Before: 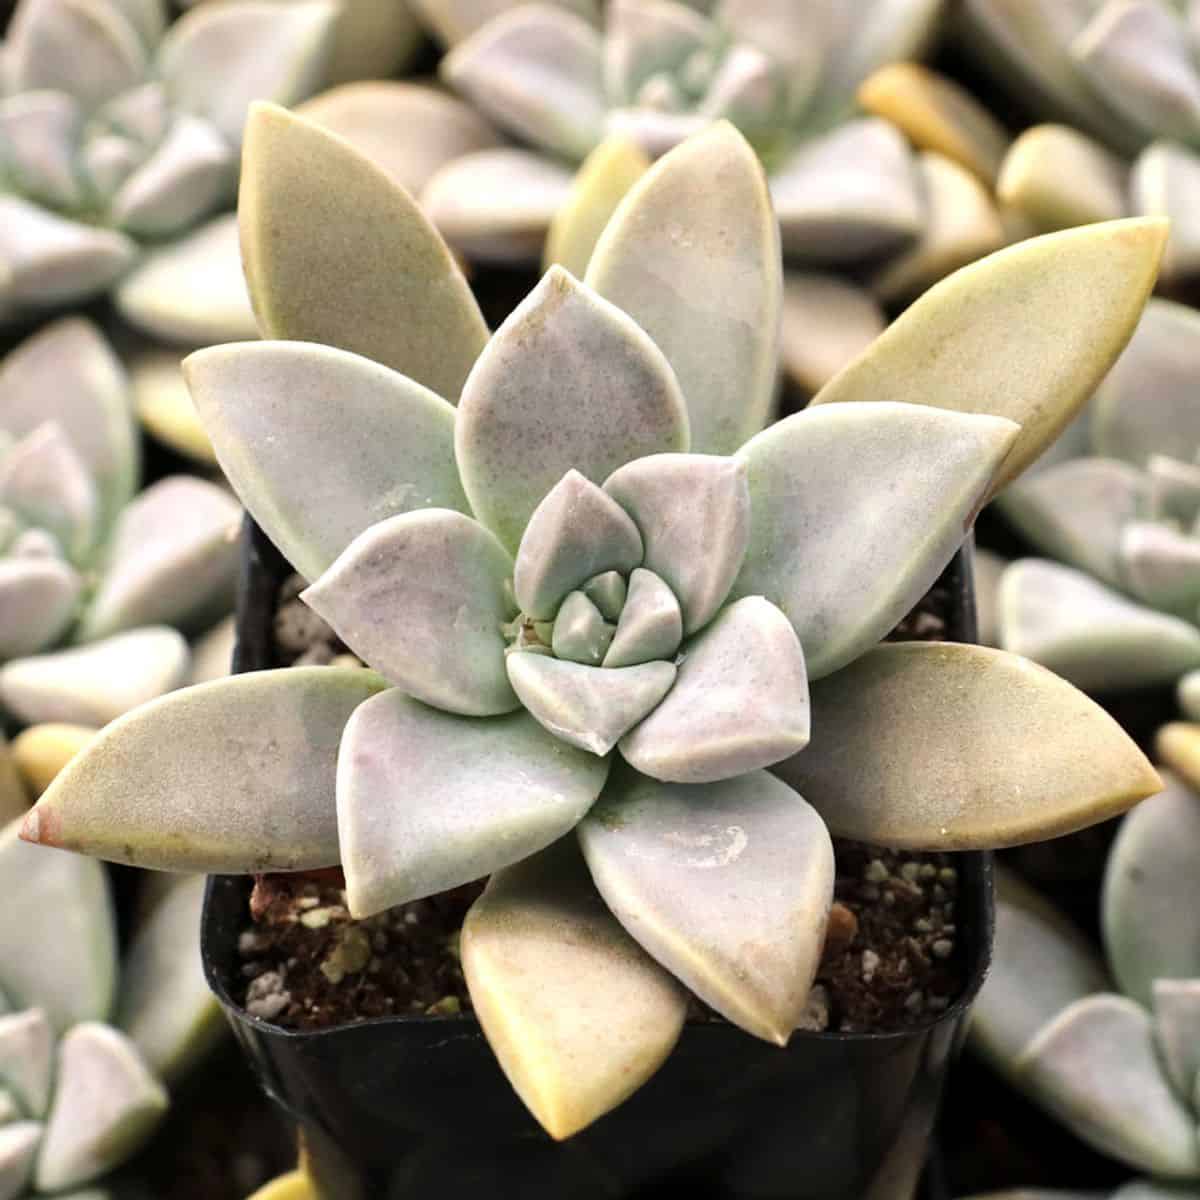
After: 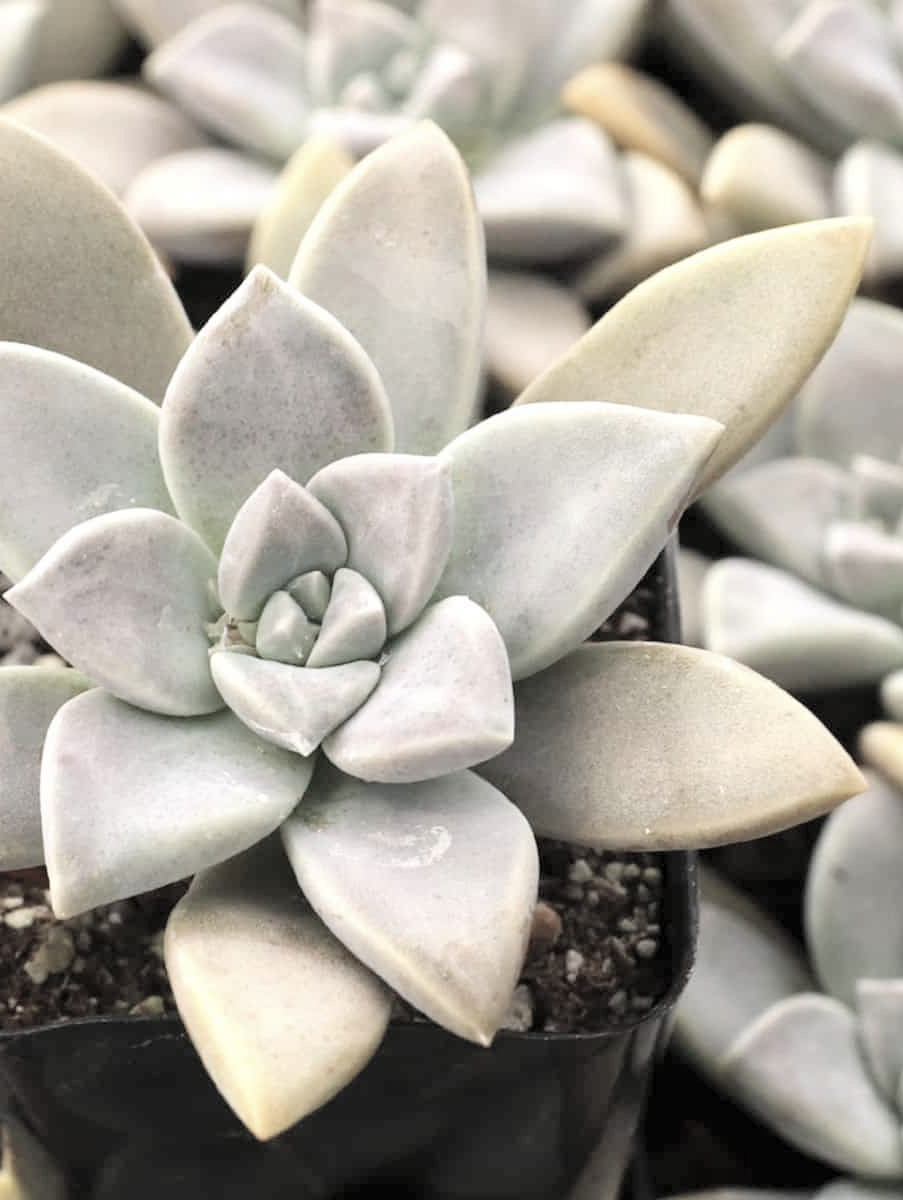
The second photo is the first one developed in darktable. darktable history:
crop and rotate: left 24.749%
contrast brightness saturation: brightness 0.187, saturation -0.505
